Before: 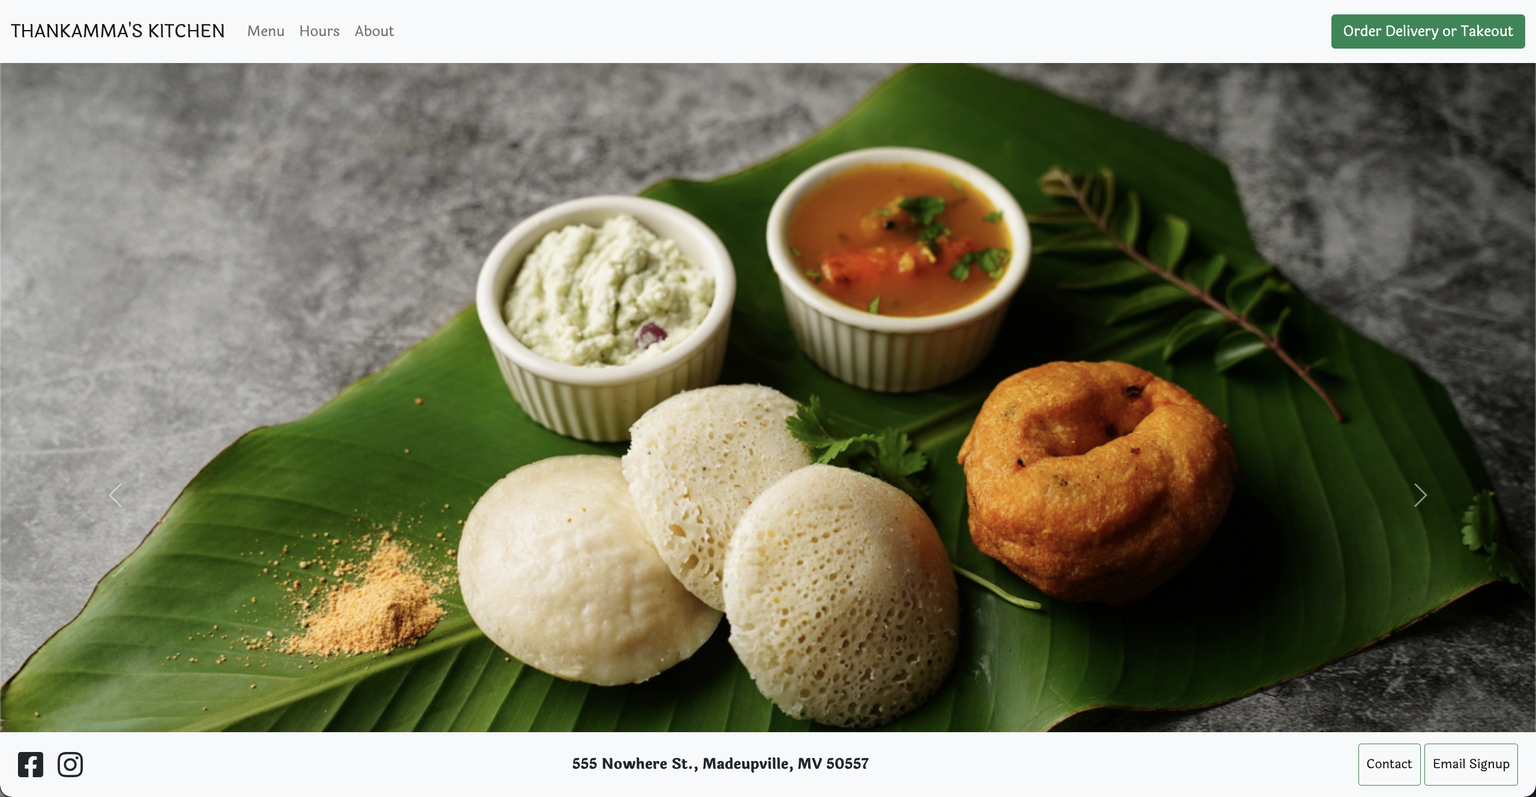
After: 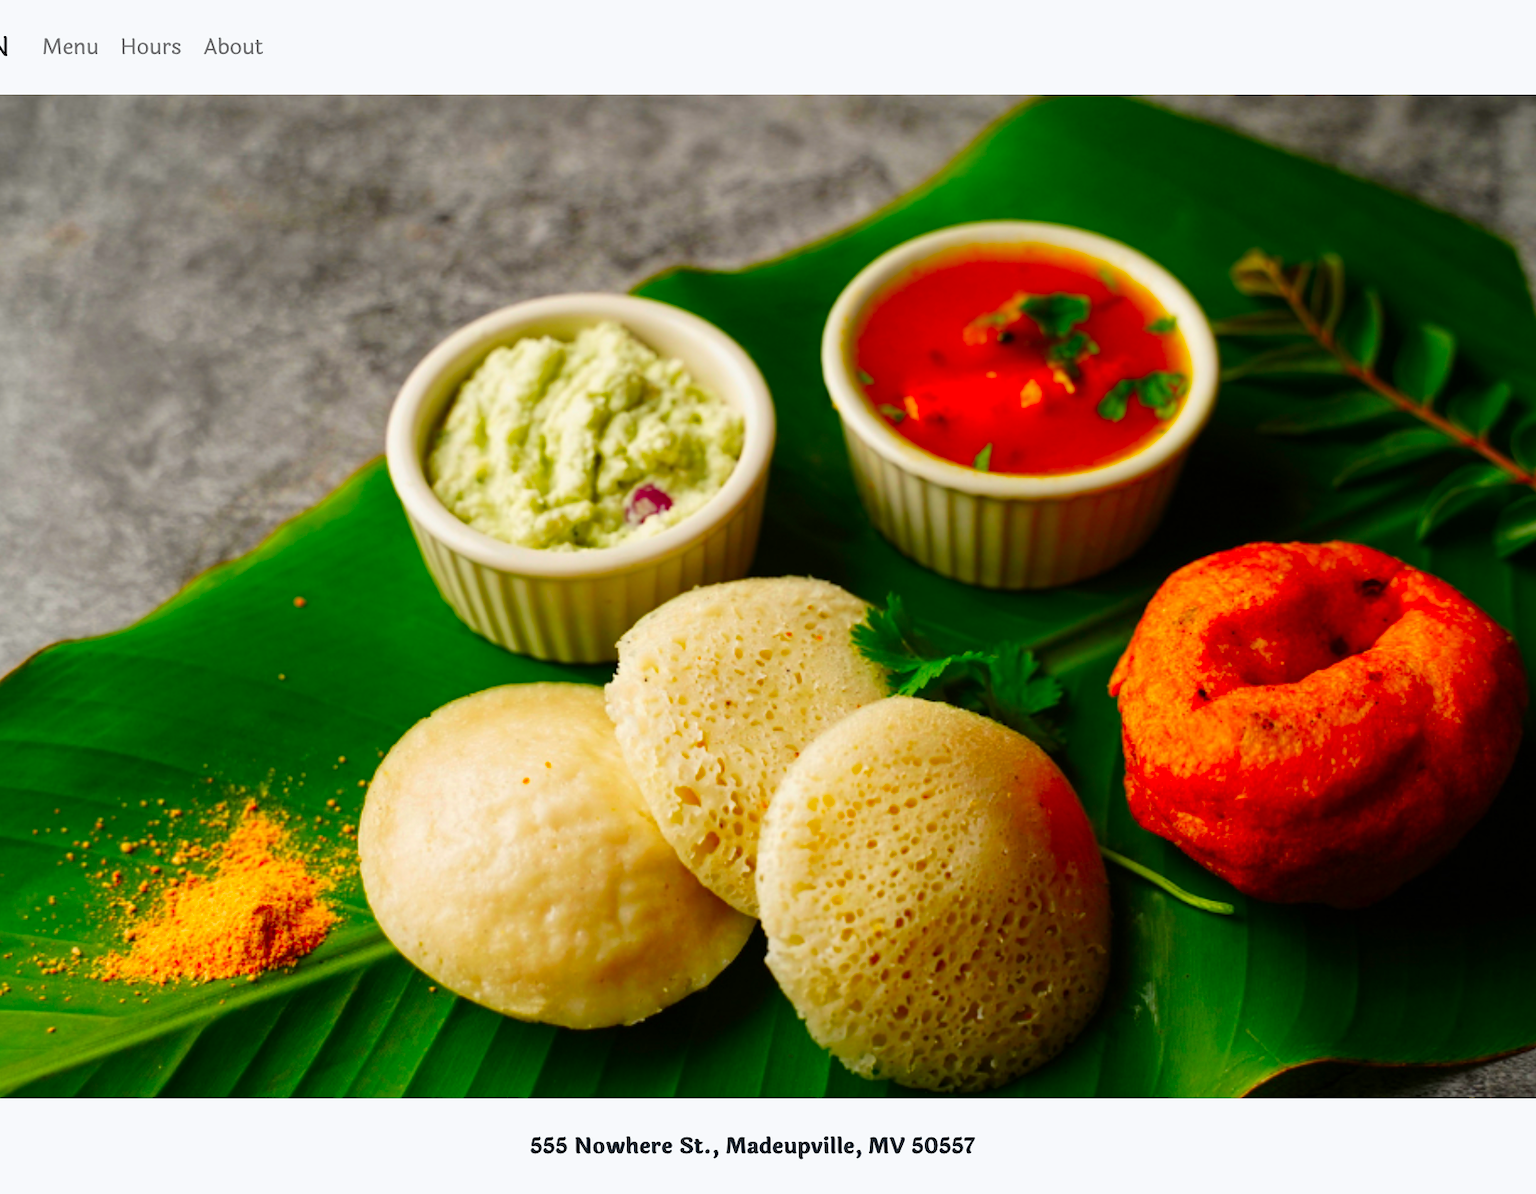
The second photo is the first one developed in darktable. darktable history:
color correction: saturation 2.15
crop and rotate: left 14.292%, right 19.041%
